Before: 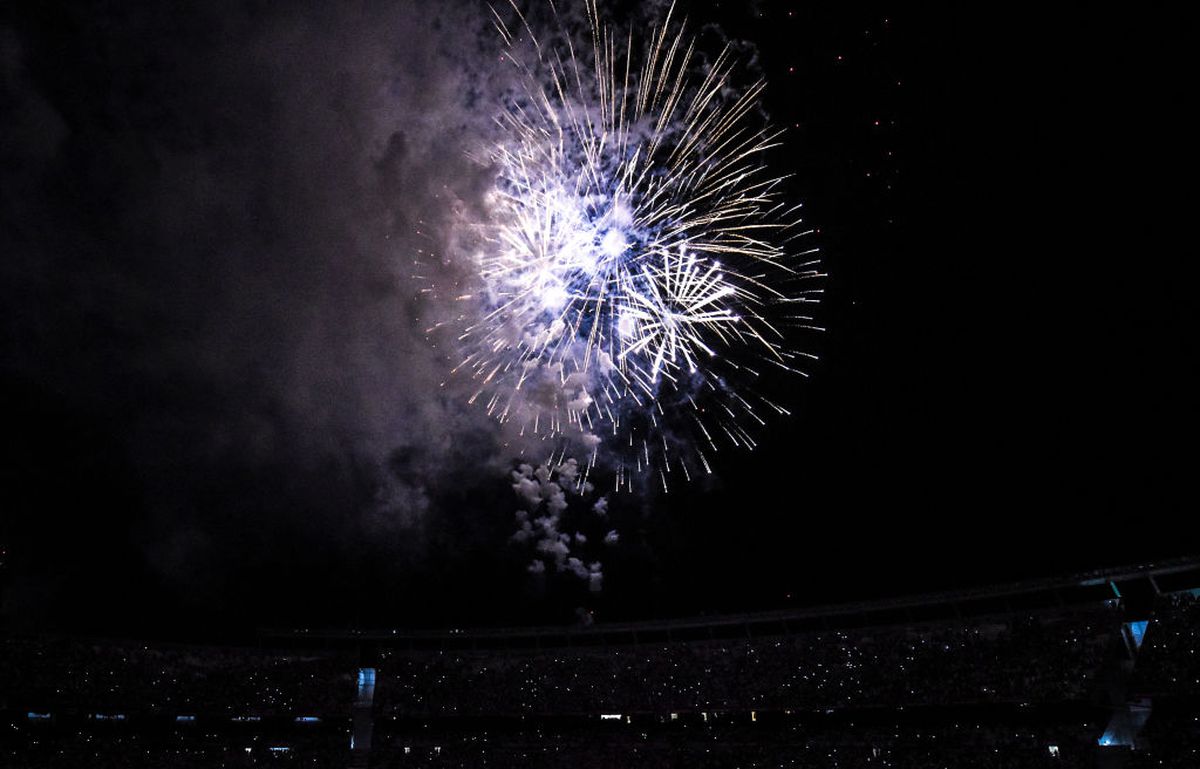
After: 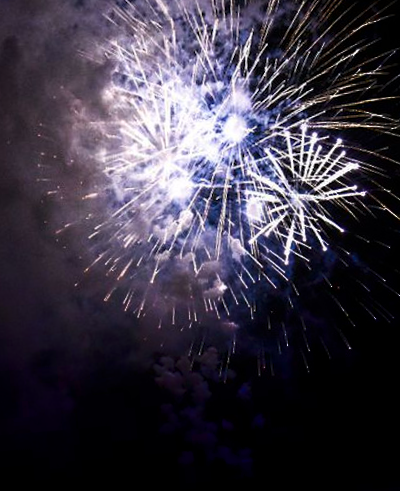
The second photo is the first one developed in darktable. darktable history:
rotate and perspective: rotation -5°, crop left 0.05, crop right 0.952, crop top 0.11, crop bottom 0.89
shadows and highlights: shadows -88.03, highlights -35.45, shadows color adjustment 99.15%, highlights color adjustment 0%, soften with gaussian
crop and rotate: left 29.476%, top 10.214%, right 35.32%, bottom 17.333%
